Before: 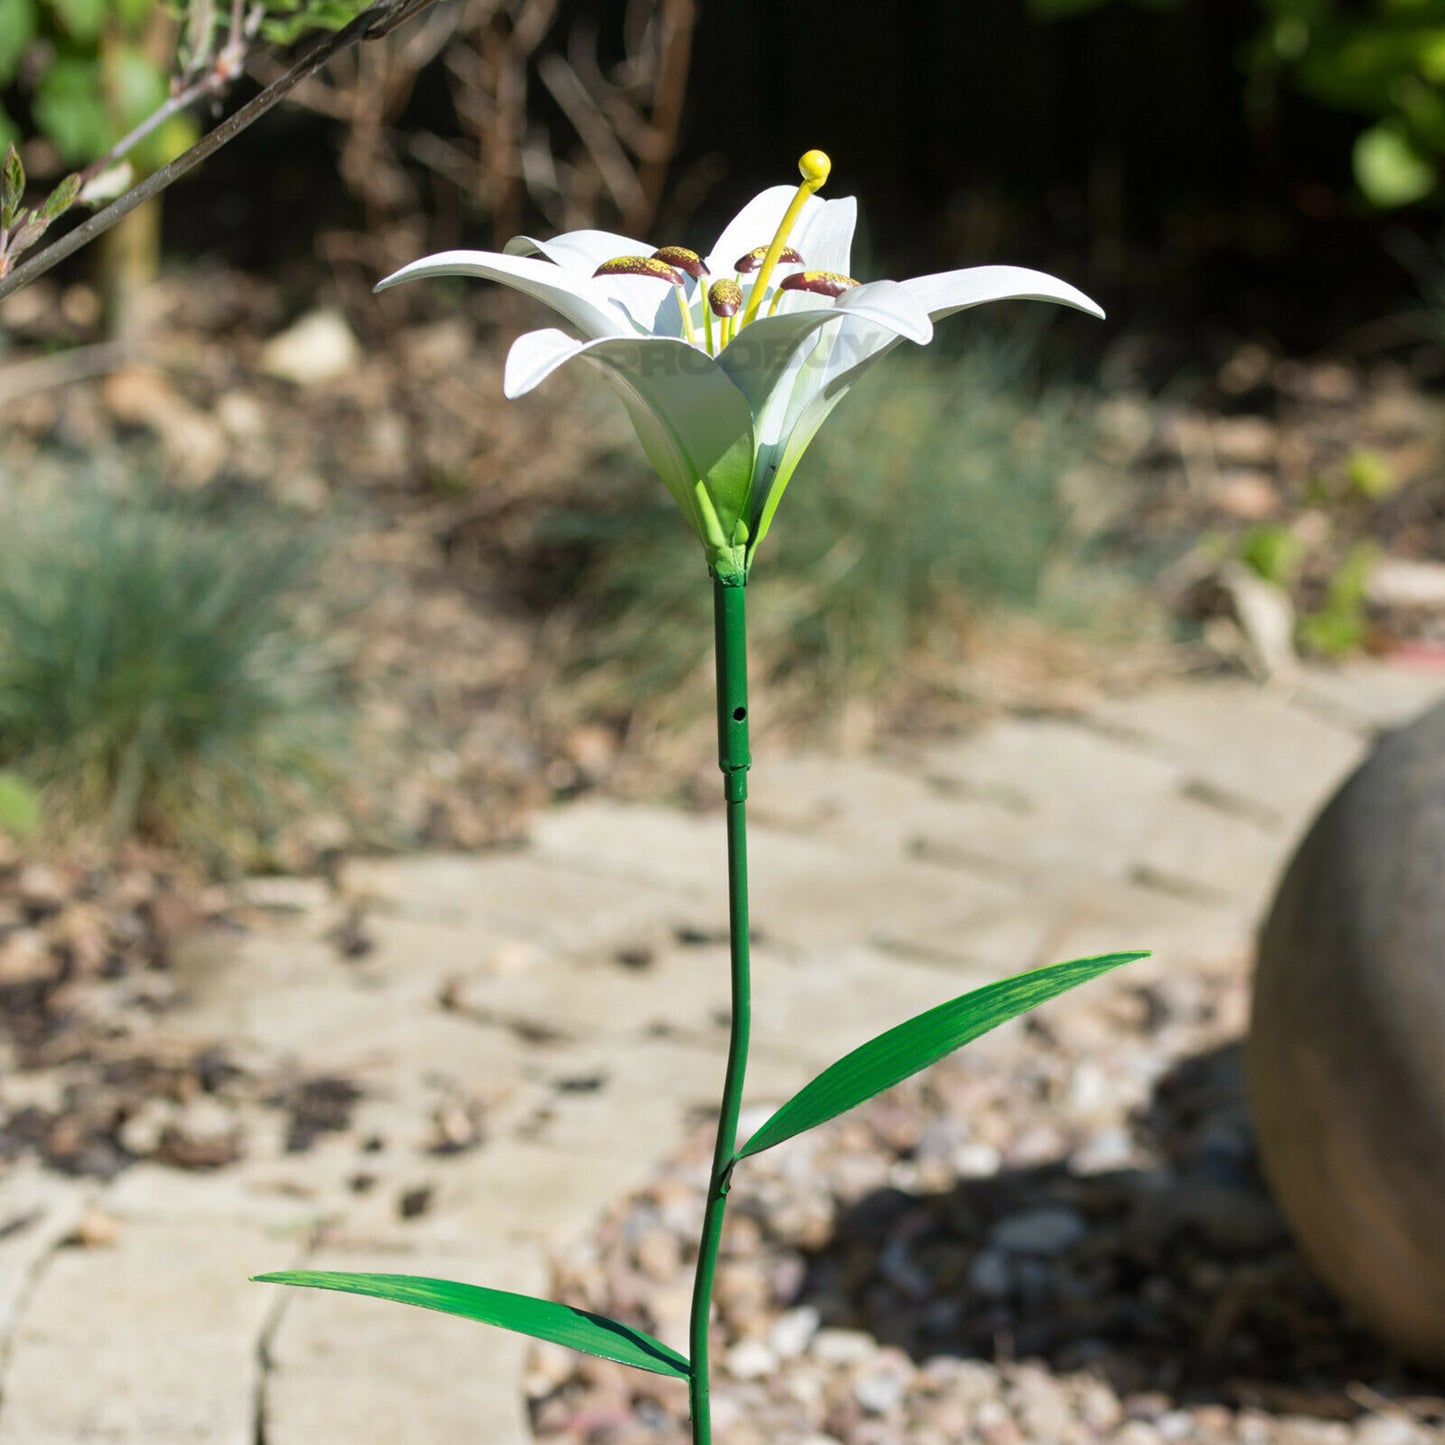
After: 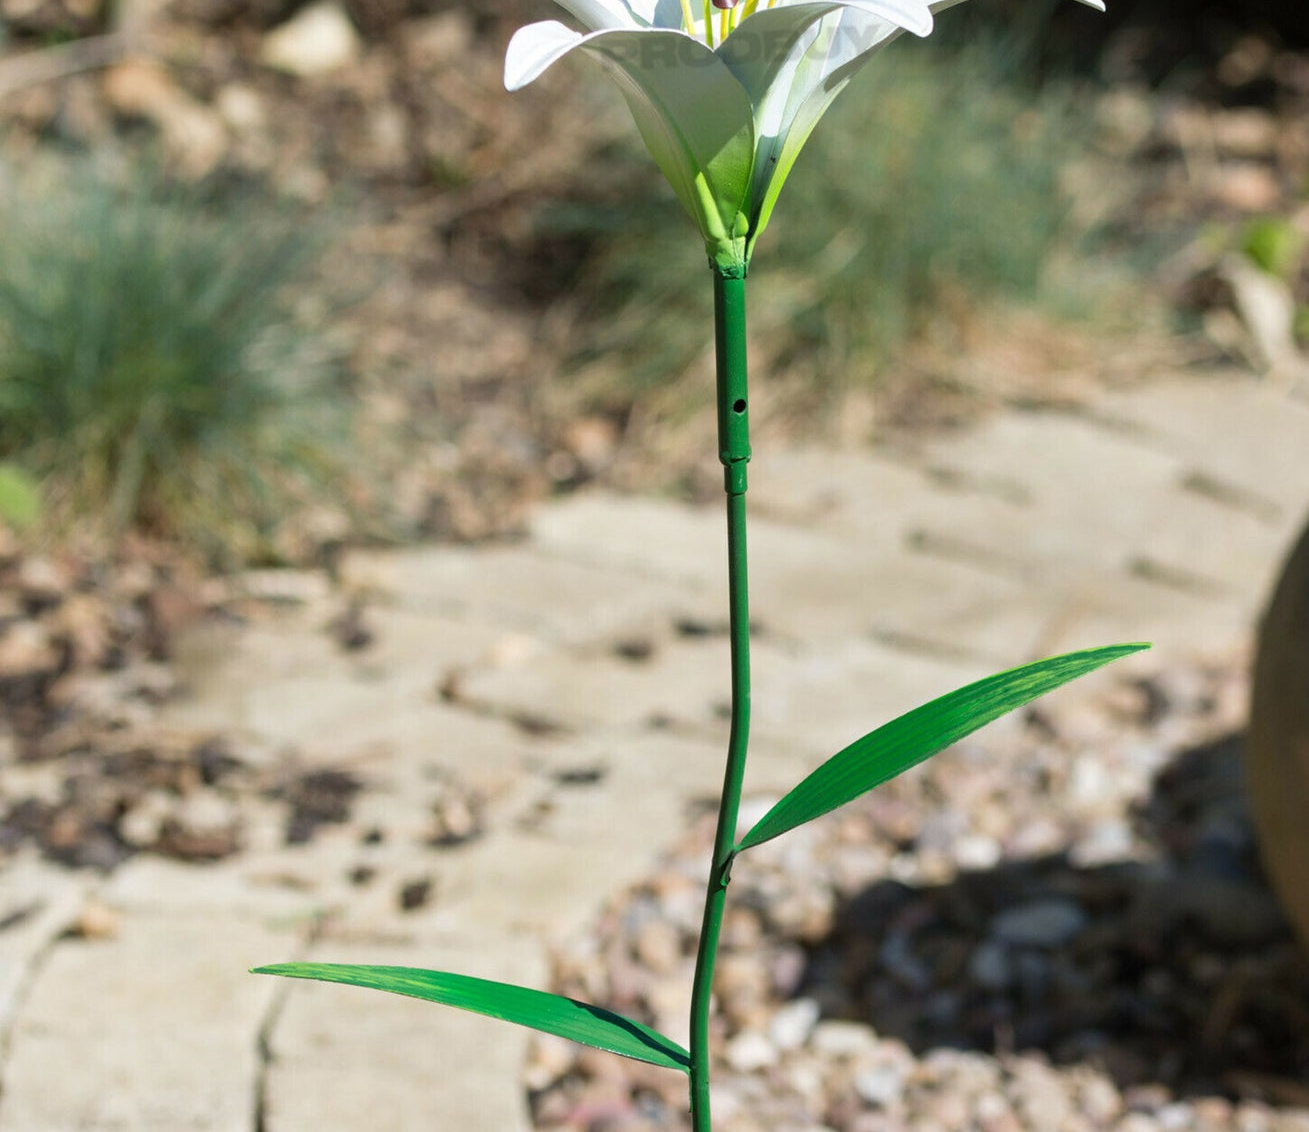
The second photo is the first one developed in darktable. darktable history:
crop: top 21.341%, right 9.364%, bottom 0.287%
